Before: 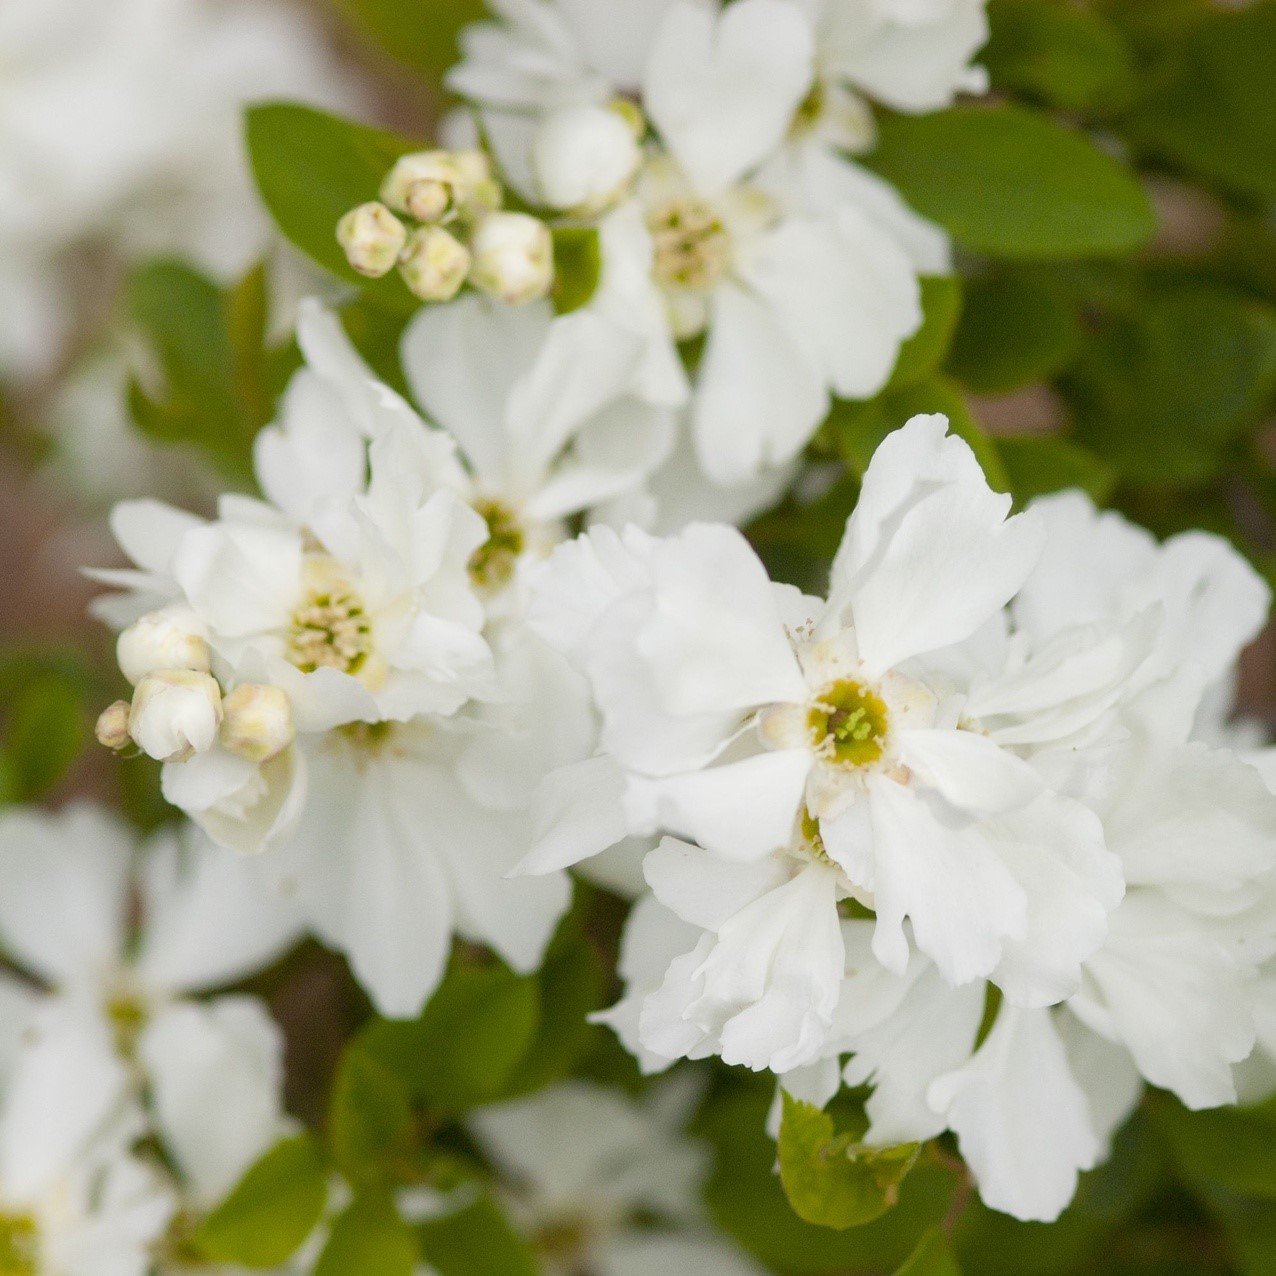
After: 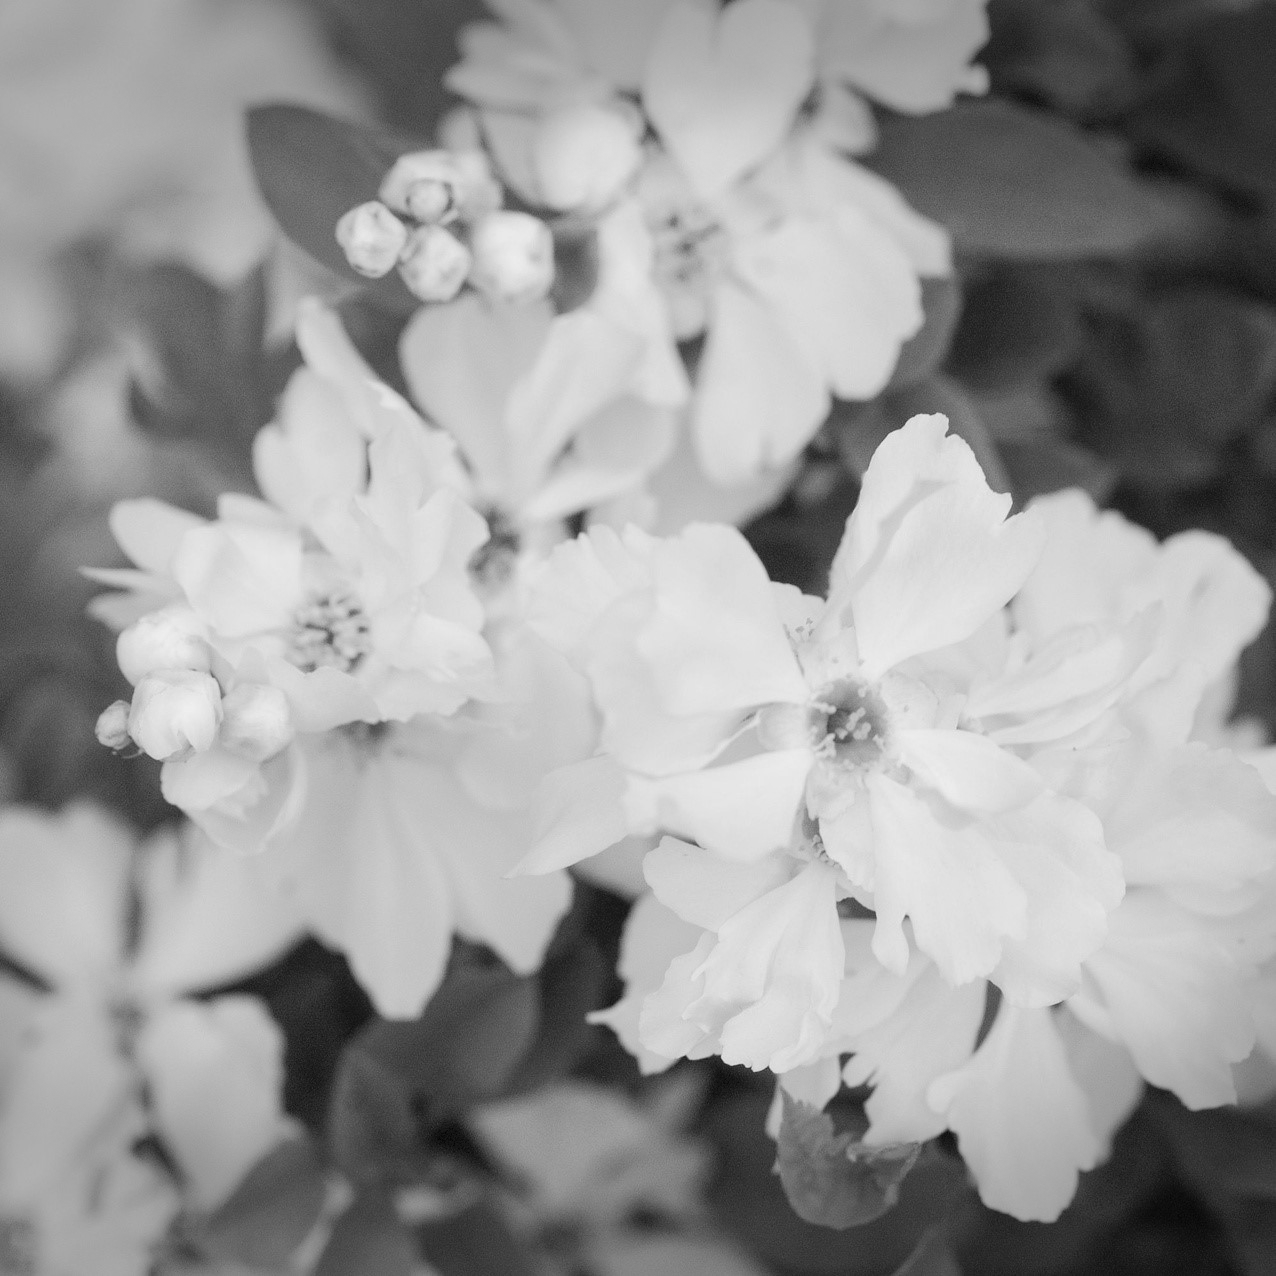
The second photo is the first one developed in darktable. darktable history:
monochrome: a -35.87, b 49.73, size 1.7
vignetting: fall-off start 100%, brightness -0.406, saturation -0.3, width/height ratio 1.324, dithering 8-bit output, unbound false
bloom: size 9%, threshold 100%, strength 7%
tone curve: curves: ch0 [(0.003, 0) (0.066, 0.031) (0.163, 0.112) (0.264, 0.238) (0.395, 0.408) (0.517, 0.56) (0.684, 0.734) (0.791, 0.814) (1, 1)]; ch1 [(0, 0) (0.164, 0.115) (0.337, 0.332) (0.39, 0.398) (0.464, 0.461) (0.501, 0.5) (0.507, 0.5) (0.534, 0.532) (0.577, 0.59) (0.652, 0.681) (0.733, 0.749) (0.811, 0.796) (1, 1)]; ch2 [(0, 0) (0.337, 0.382) (0.464, 0.476) (0.501, 0.5) (0.527, 0.54) (0.551, 0.565) (0.6, 0.59) (0.687, 0.675) (1, 1)], color space Lab, independent channels, preserve colors none
